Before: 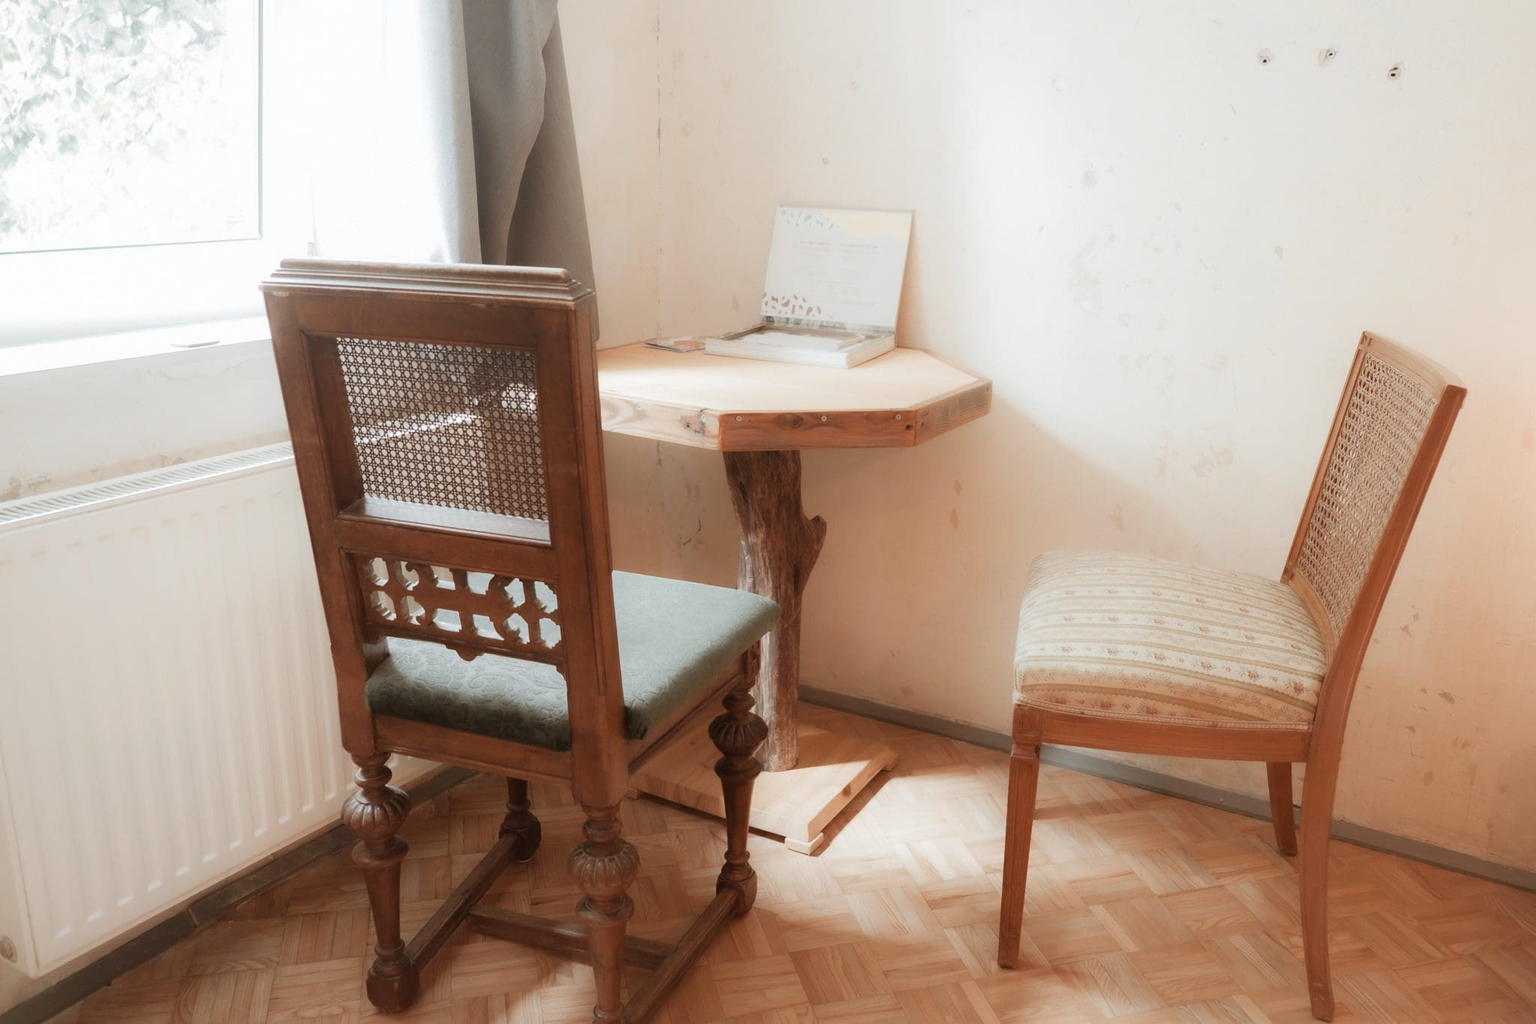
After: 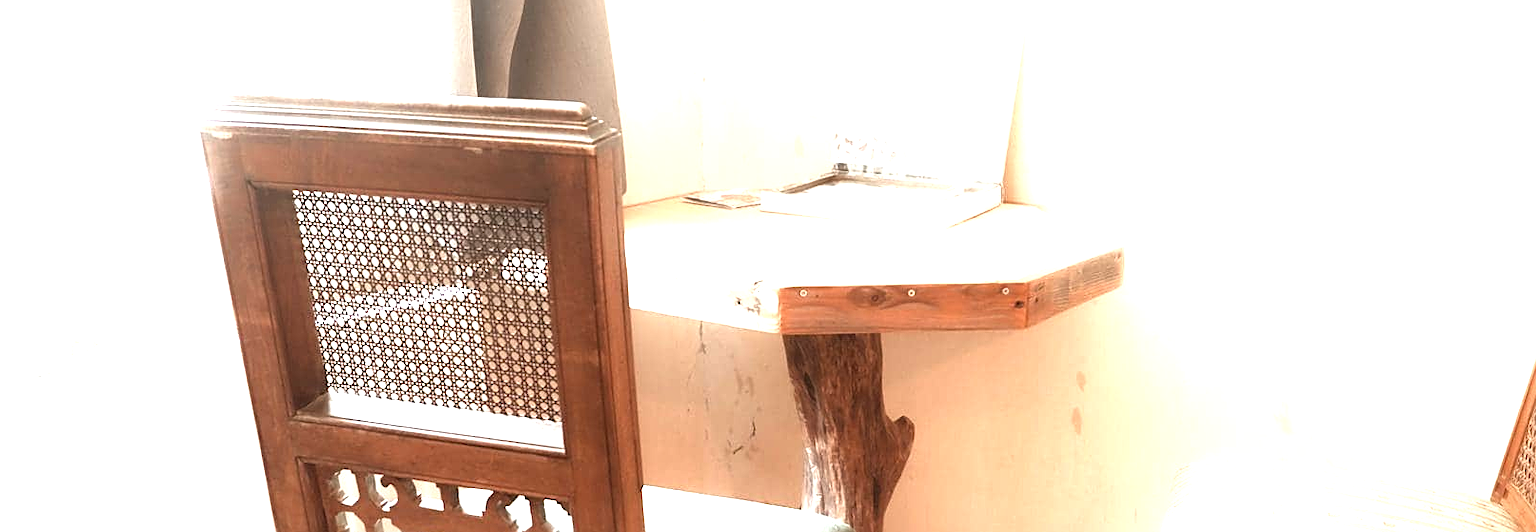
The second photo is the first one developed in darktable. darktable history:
exposure: black level correction 0, exposure 1.46 EV, compensate highlight preservation false
crop: left 6.885%, top 18.365%, right 14.265%, bottom 40.584%
sharpen: on, module defaults
local contrast: mode bilateral grid, contrast 24, coarseness 60, detail 151%, midtone range 0.2
